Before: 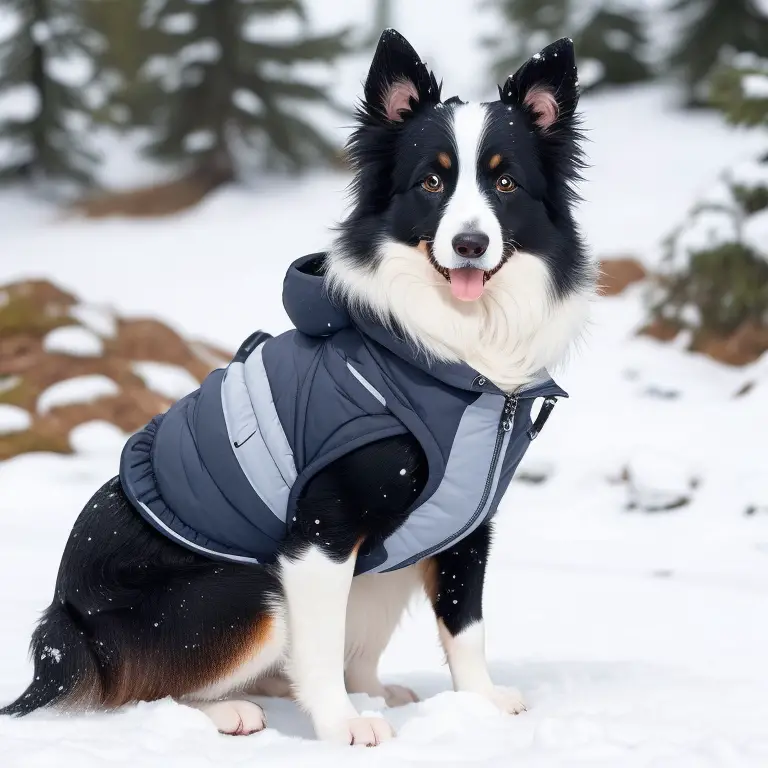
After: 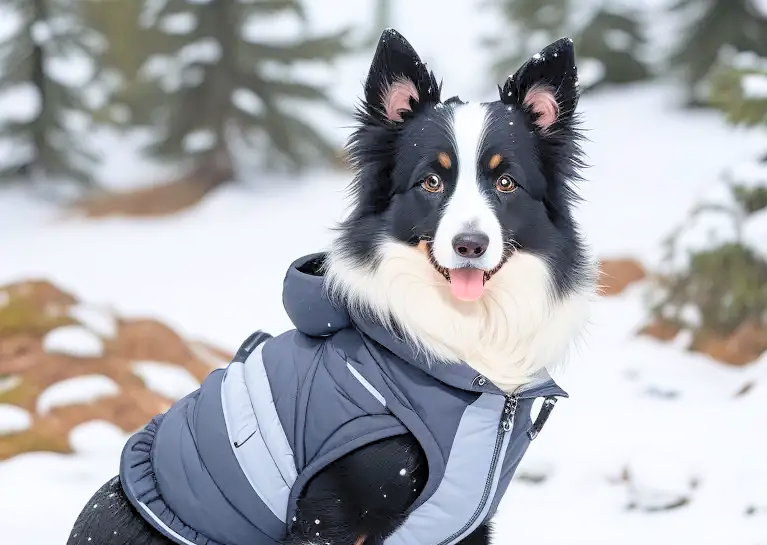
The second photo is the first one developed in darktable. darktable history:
contrast brightness saturation: brightness 0.284
contrast equalizer: y [[0.502, 0.505, 0.512, 0.529, 0.564, 0.588], [0.5 ×6], [0.502, 0.505, 0.512, 0.529, 0.564, 0.588], [0, 0.001, 0.001, 0.004, 0.008, 0.011], [0, 0.001, 0.001, 0.004, 0.008, 0.011]]
crop: right 0.001%, bottom 29.025%
color balance rgb: perceptual saturation grading › global saturation 19.882%
